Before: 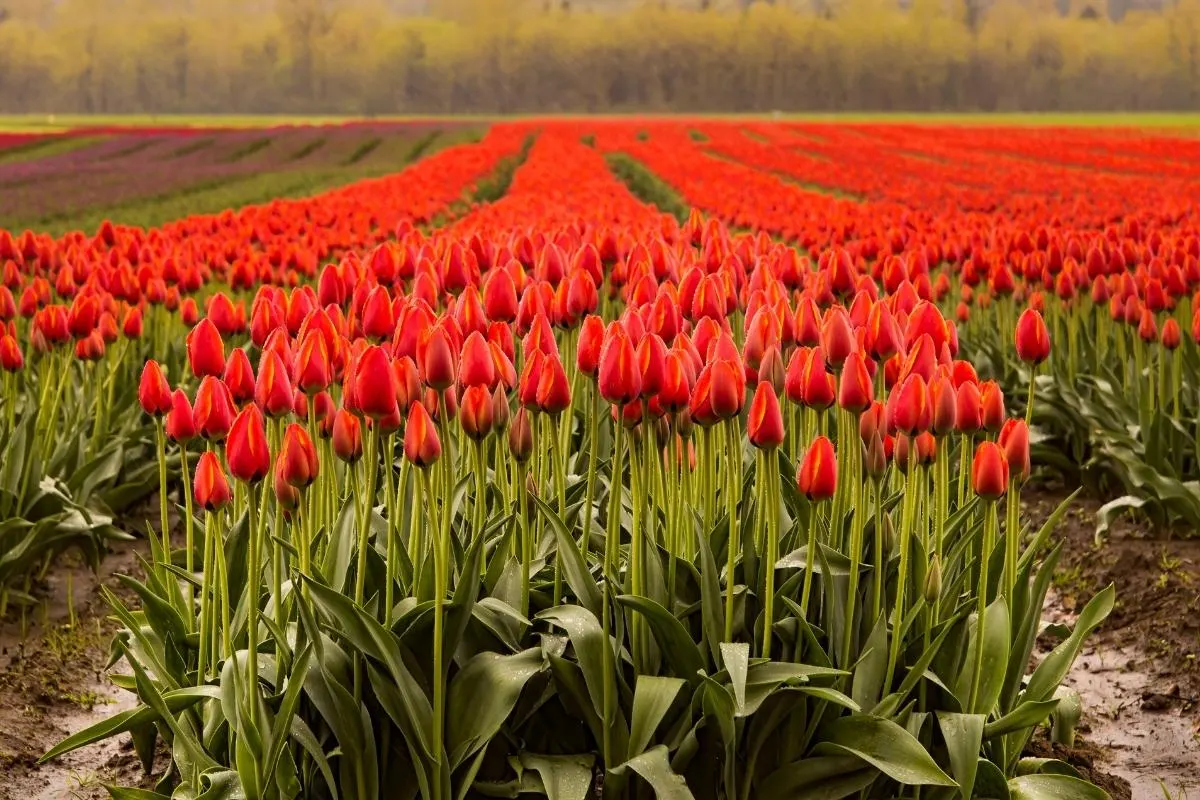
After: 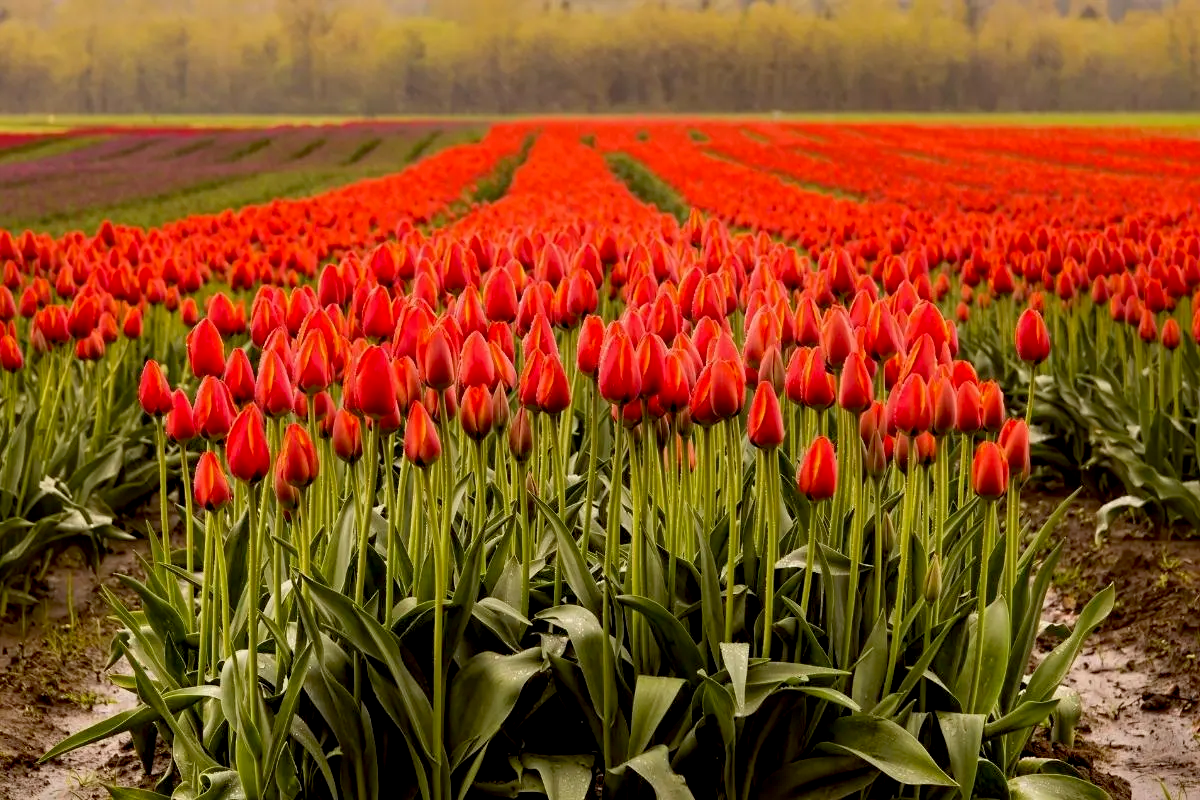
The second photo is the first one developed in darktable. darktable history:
exposure: black level correction 0.01, exposure 0.009 EV, compensate highlight preservation false
